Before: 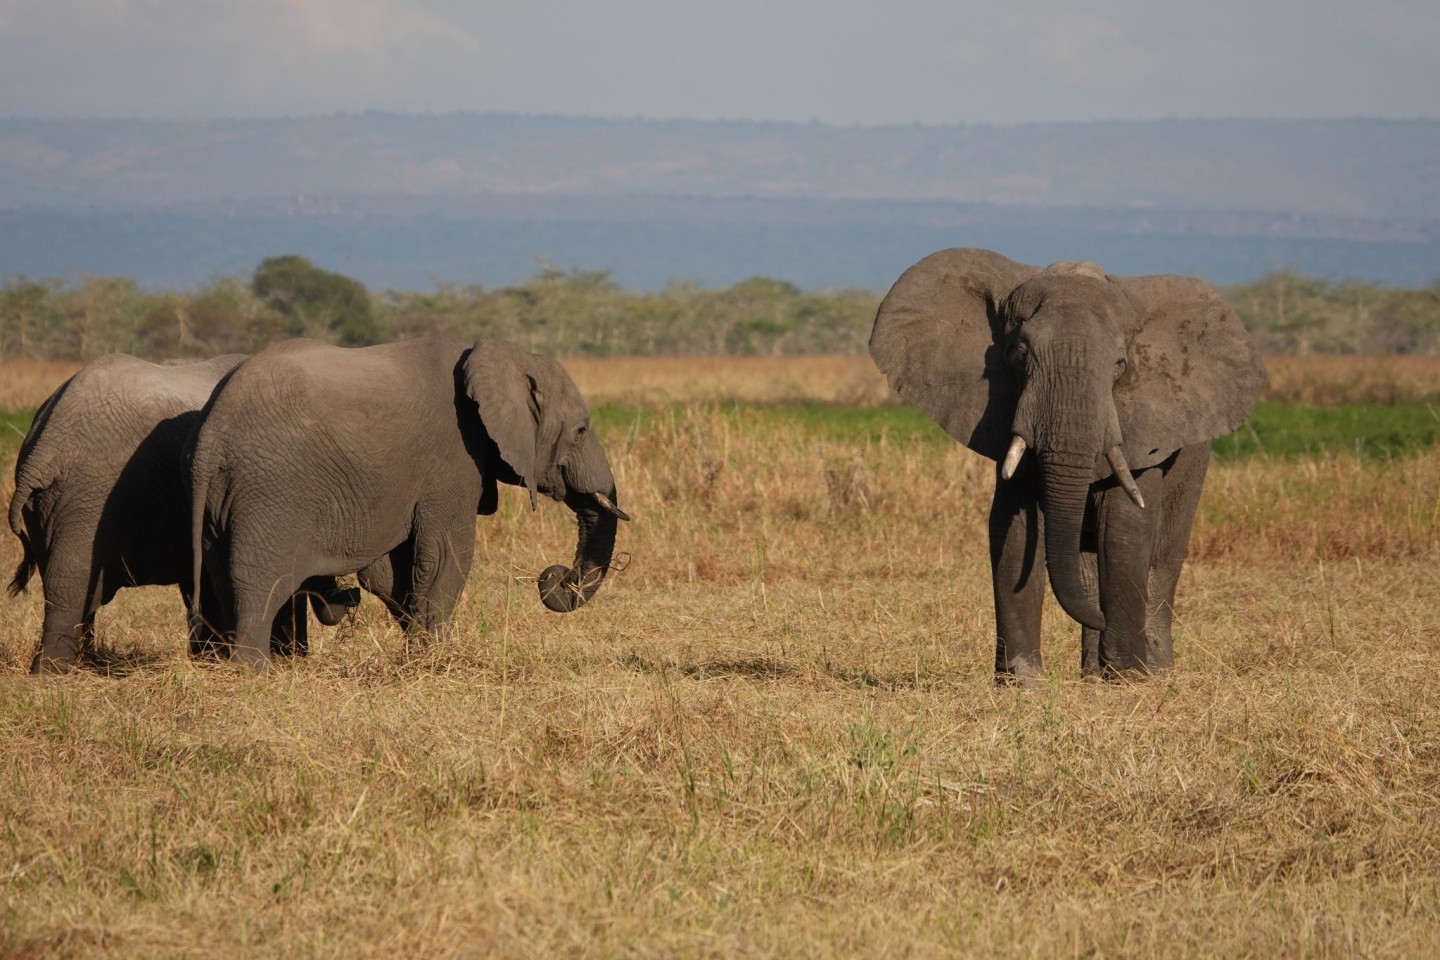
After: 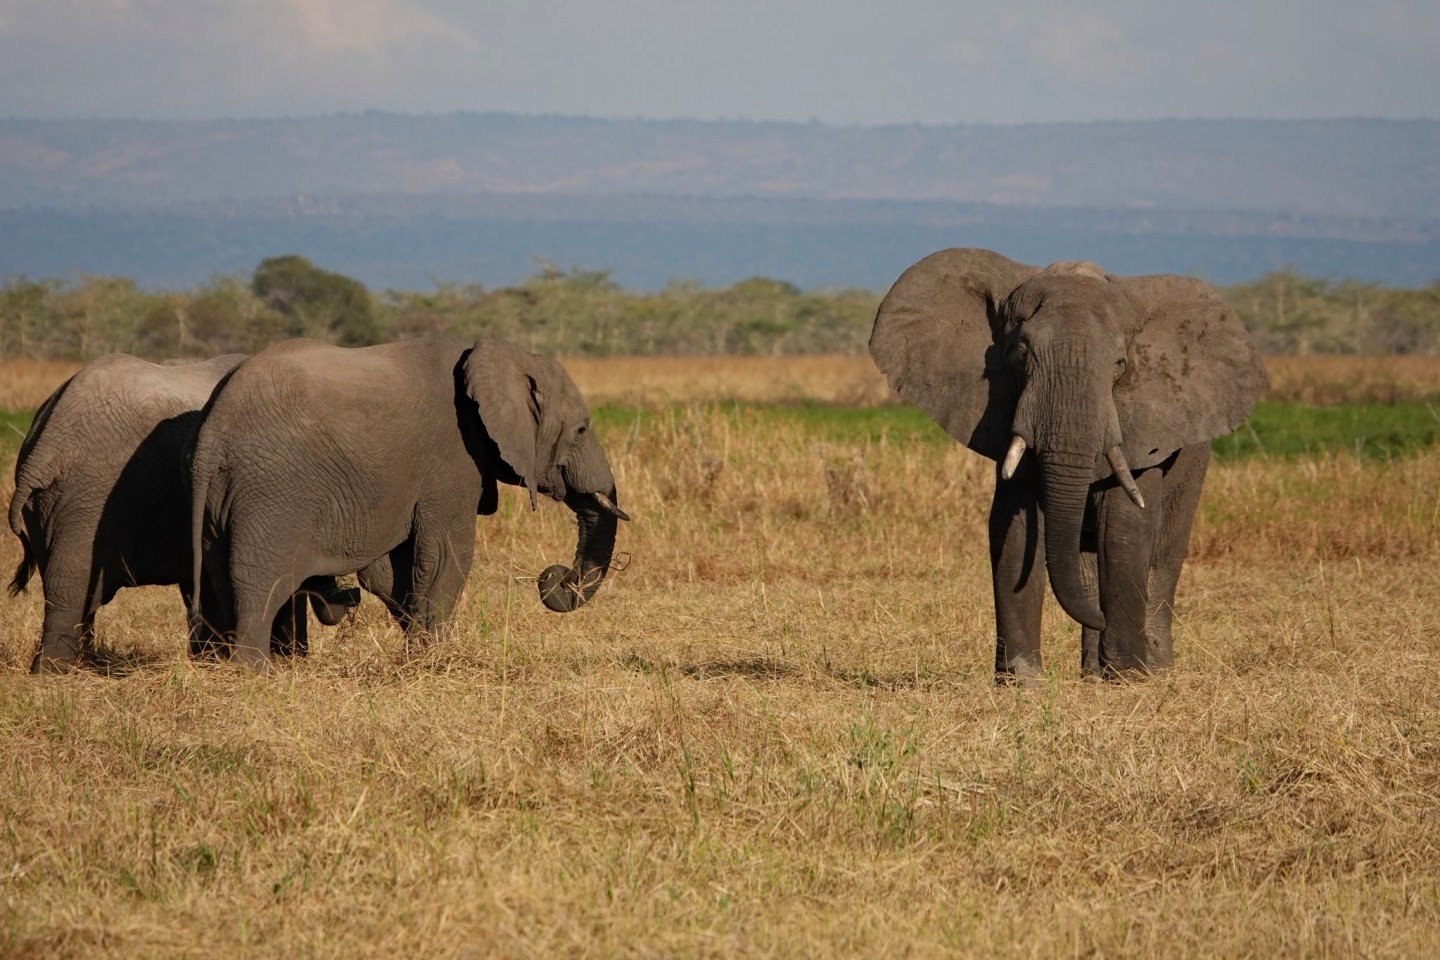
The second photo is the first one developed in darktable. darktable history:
rotate and perspective: automatic cropping original format, crop left 0, crop top 0
haze removal: compatibility mode true, adaptive false
